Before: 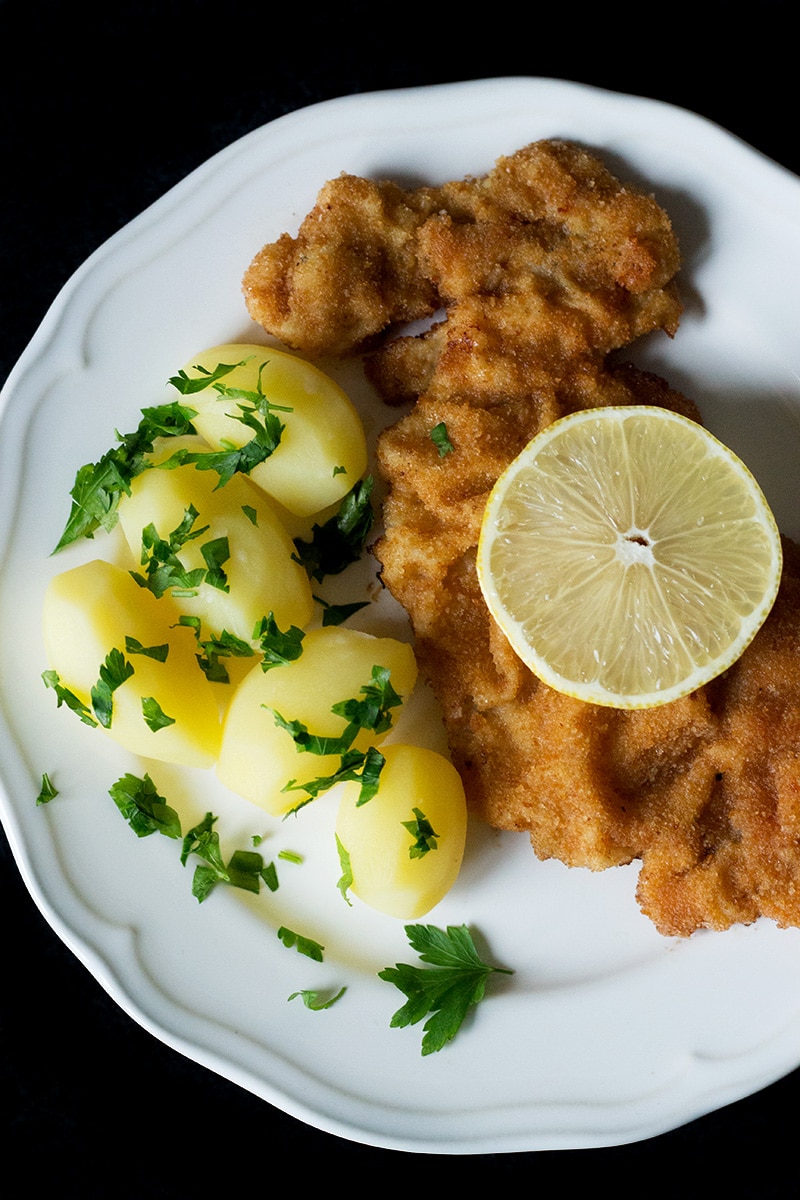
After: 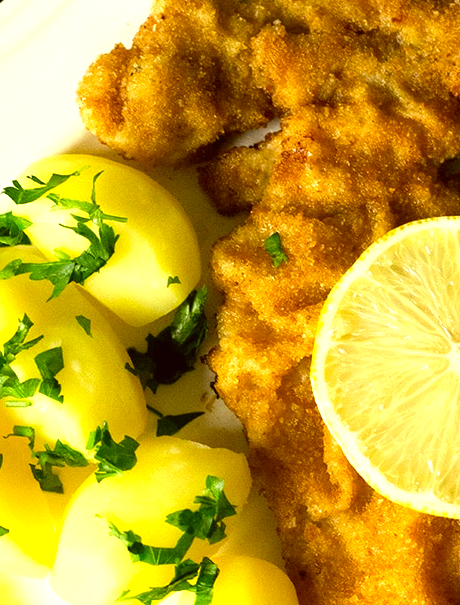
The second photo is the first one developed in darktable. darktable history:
crop: left 20.813%, top 15.847%, right 21.567%, bottom 33.709%
exposure: black level correction 0, exposure 1 EV, compensate exposure bias true, compensate highlight preservation false
color correction: highlights a* 0.09, highlights b* 29.18, shadows a* -0.245, shadows b* 21.72
